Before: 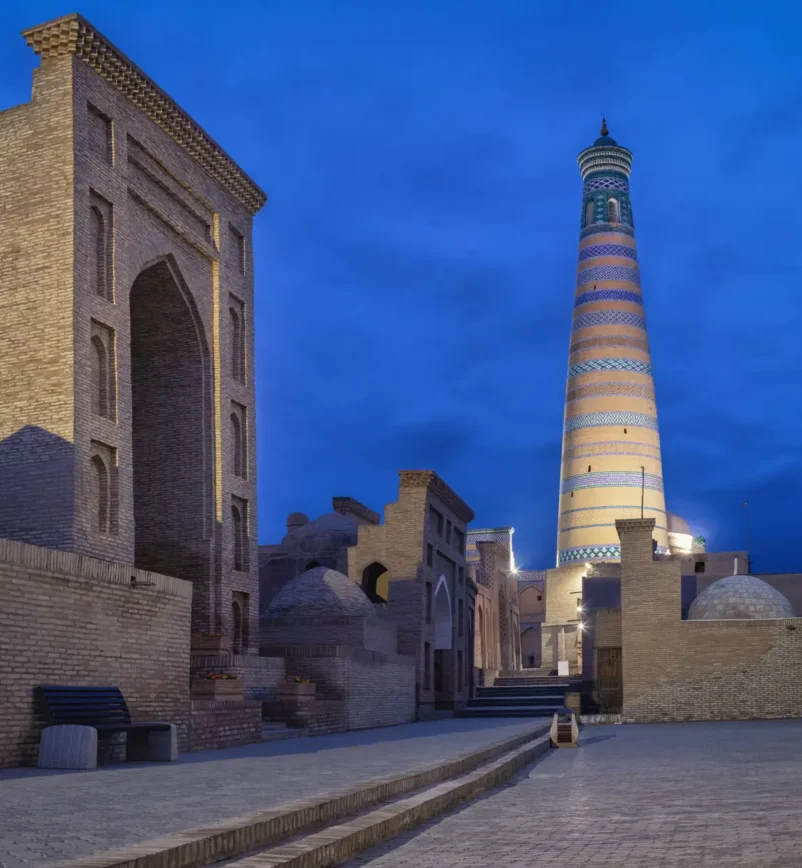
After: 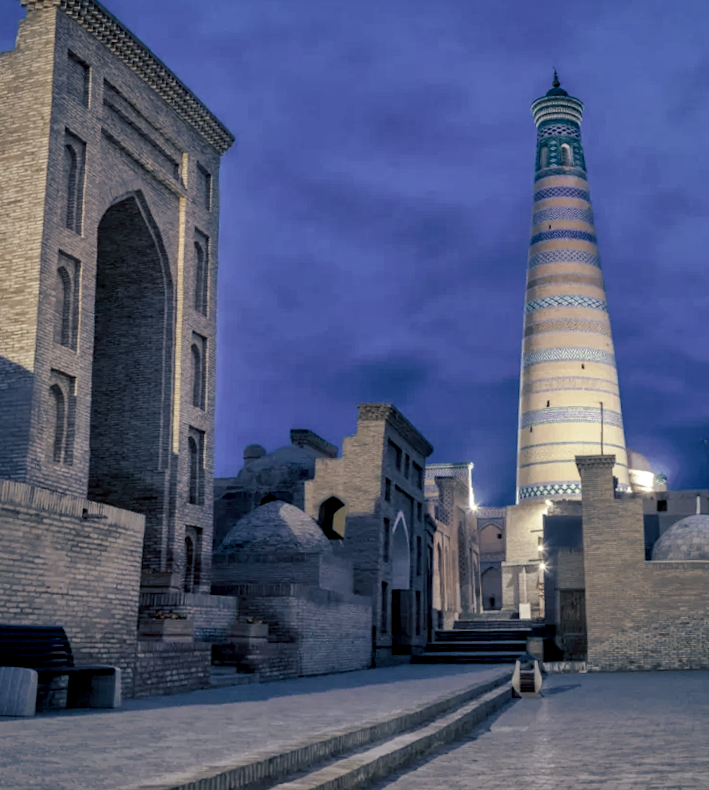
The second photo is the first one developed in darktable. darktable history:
split-toning: shadows › hue 216°, shadows › saturation 1, highlights › hue 57.6°, balance -33.4
local contrast: on, module defaults
crop and rotate: angle -2.38°
rotate and perspective: rotation -1.68°, lens shift (vertical) -0.146, crop left 0.049, crop right 0.912, crop top 0.032, crop bottom 0.96
color correction: saturation 0.5
color balance rgb: perceptual saturation grading › global saturation 35%, perceptual saturation grading › highlights -30%, perceptual saturation grading › shadows 35%, perceptual brilliance grading › global brilliance 3%, perceptual brilliance grading › highlights -3%, perceptual brilliance grading › shadows 3%
exposure: black level correction 0.005, exposure 0.001 EV, compensate highlight preservation false
shadows and highlights: soften with gaussian
